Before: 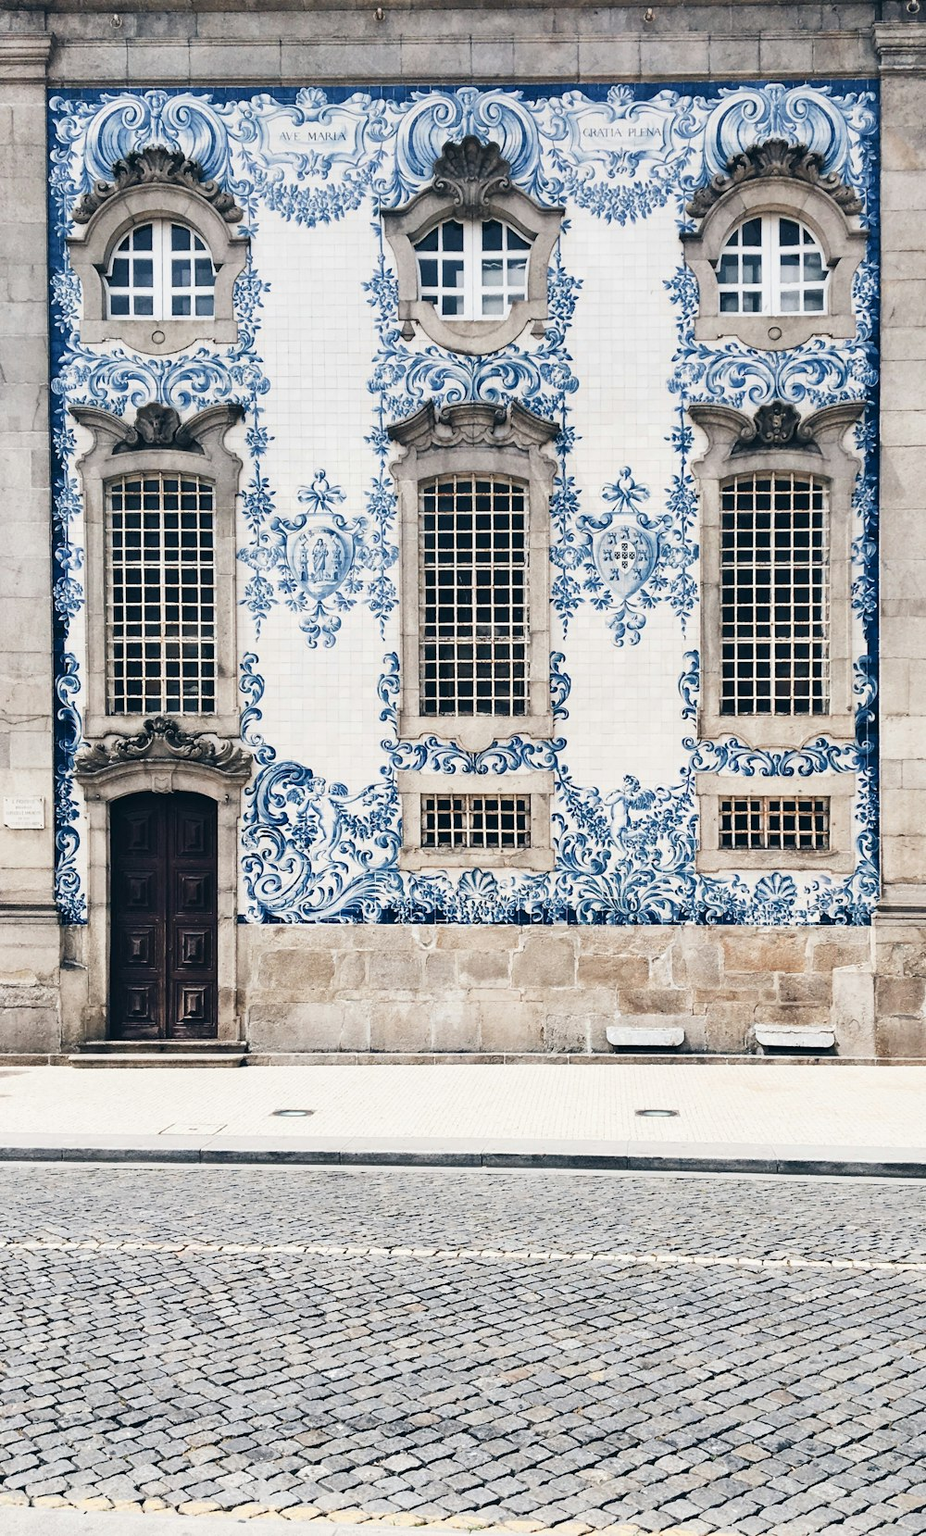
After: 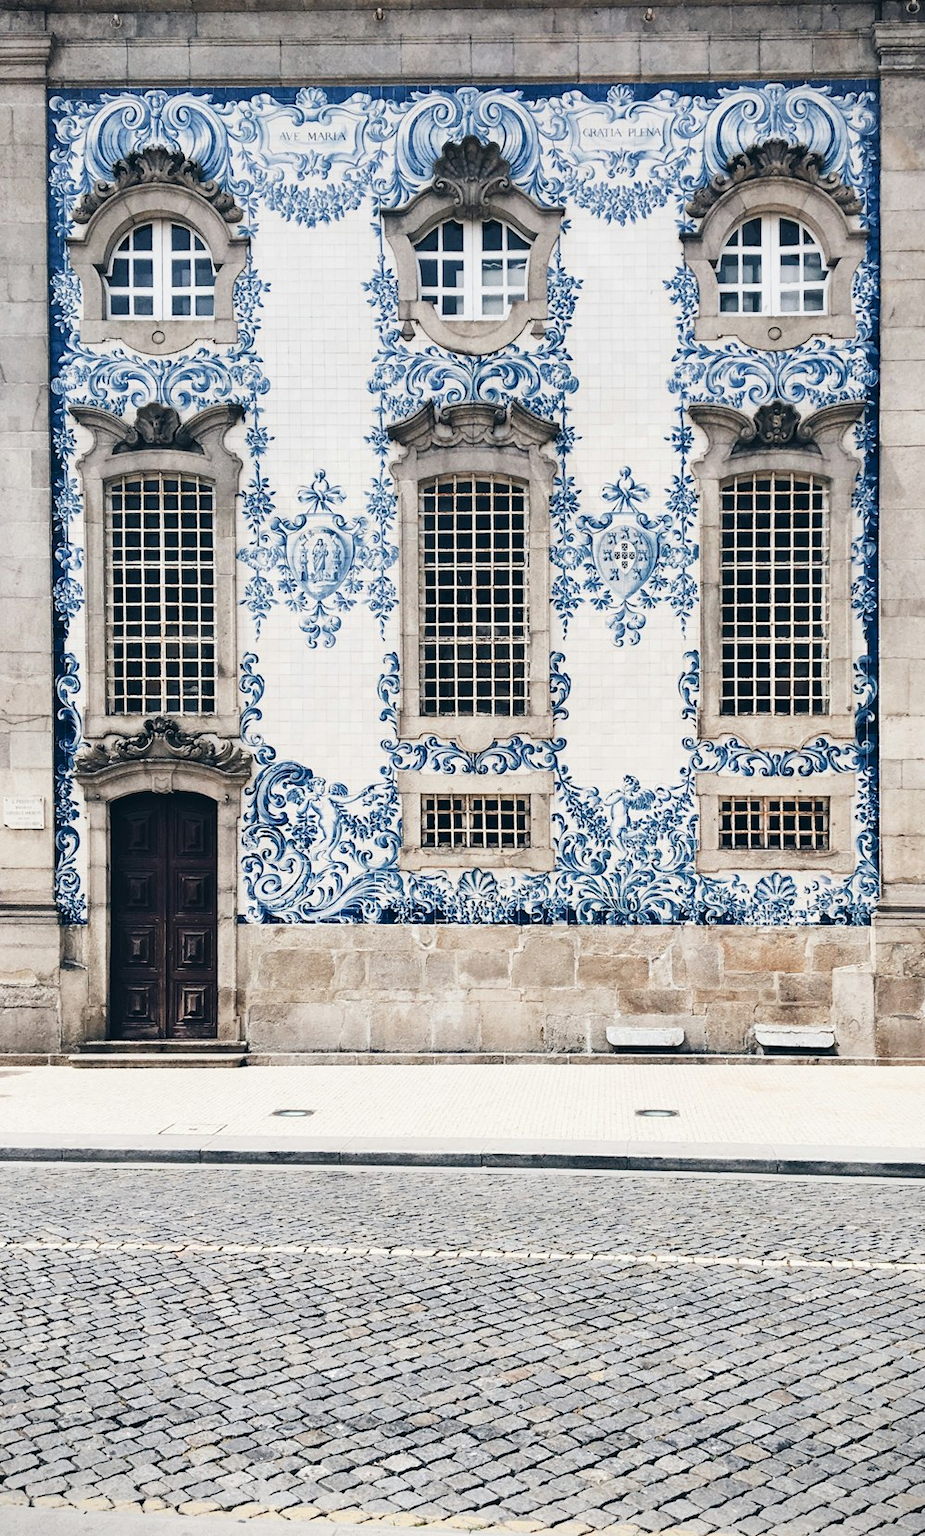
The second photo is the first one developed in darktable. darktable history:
vignetting: fall-off start 91.35%
